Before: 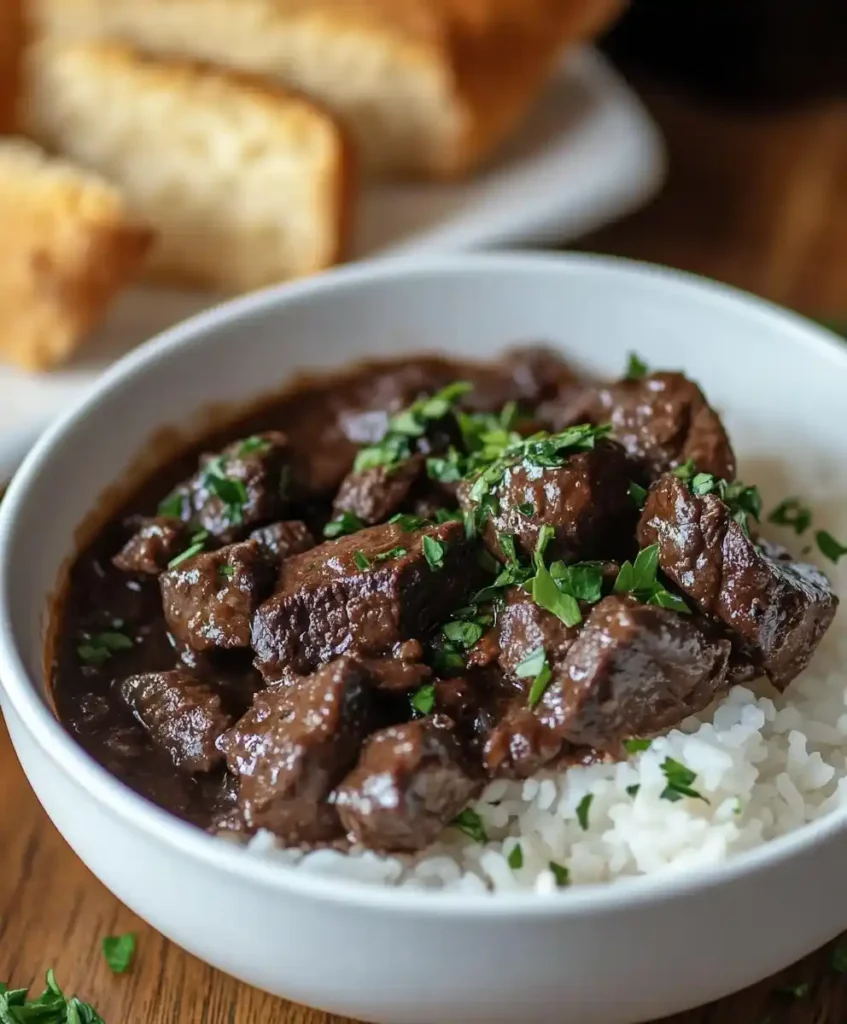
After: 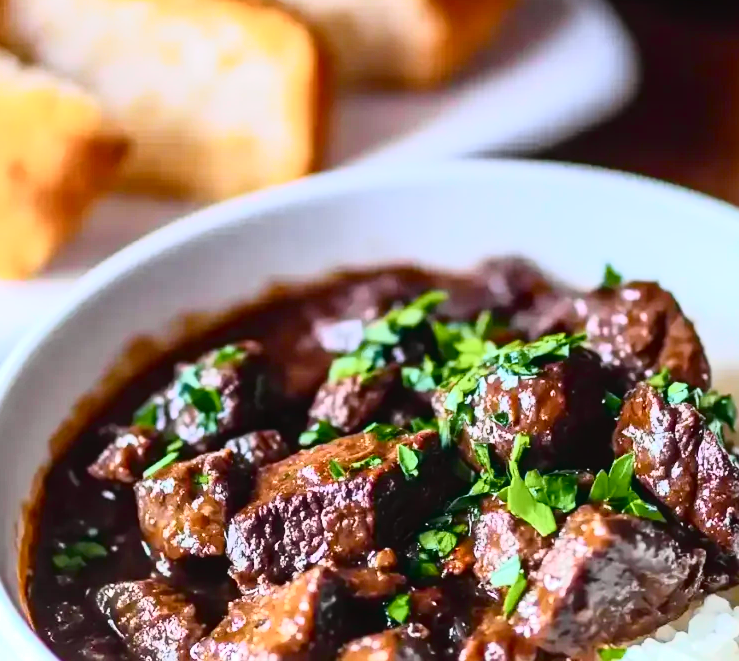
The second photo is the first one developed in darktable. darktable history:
crop: left 3.015%, top 8.969%, right 9.647%, bottom 26.457%
tone curve: curves: ch0 [(0, 0.023) (0.132, 0.075) (0.256, 0.2) (0.463, 0.494) (0.699, 0.816) (0.813, 0.898) (1, 0.943)]; ch1 [(0, 0) (0.32, 0.306) (0.441, 0.41) (0.476, 0.466) (0.498, 0.5) (0.518, 0.519) (0.546, 0.571) (0.604, 0.651) (0.733, 0.817) (1, 1)]; ch2 [(0, 0) (0.312, 0.313) (0.431, 0.425) (0.483, 0.477) (0.503, 0.503) (0.526, 0.507) (0.564, 0.575) (0.614, 0.695) (0.713, 0.767) (0.985, 0.966)], color space Lab, independent channels
exposure: black level correction 0, exposure 1.2 EV, compensate exposure bias true, compensate highlight preservation false
graduated density: hue 238.83°, saturation 50%
